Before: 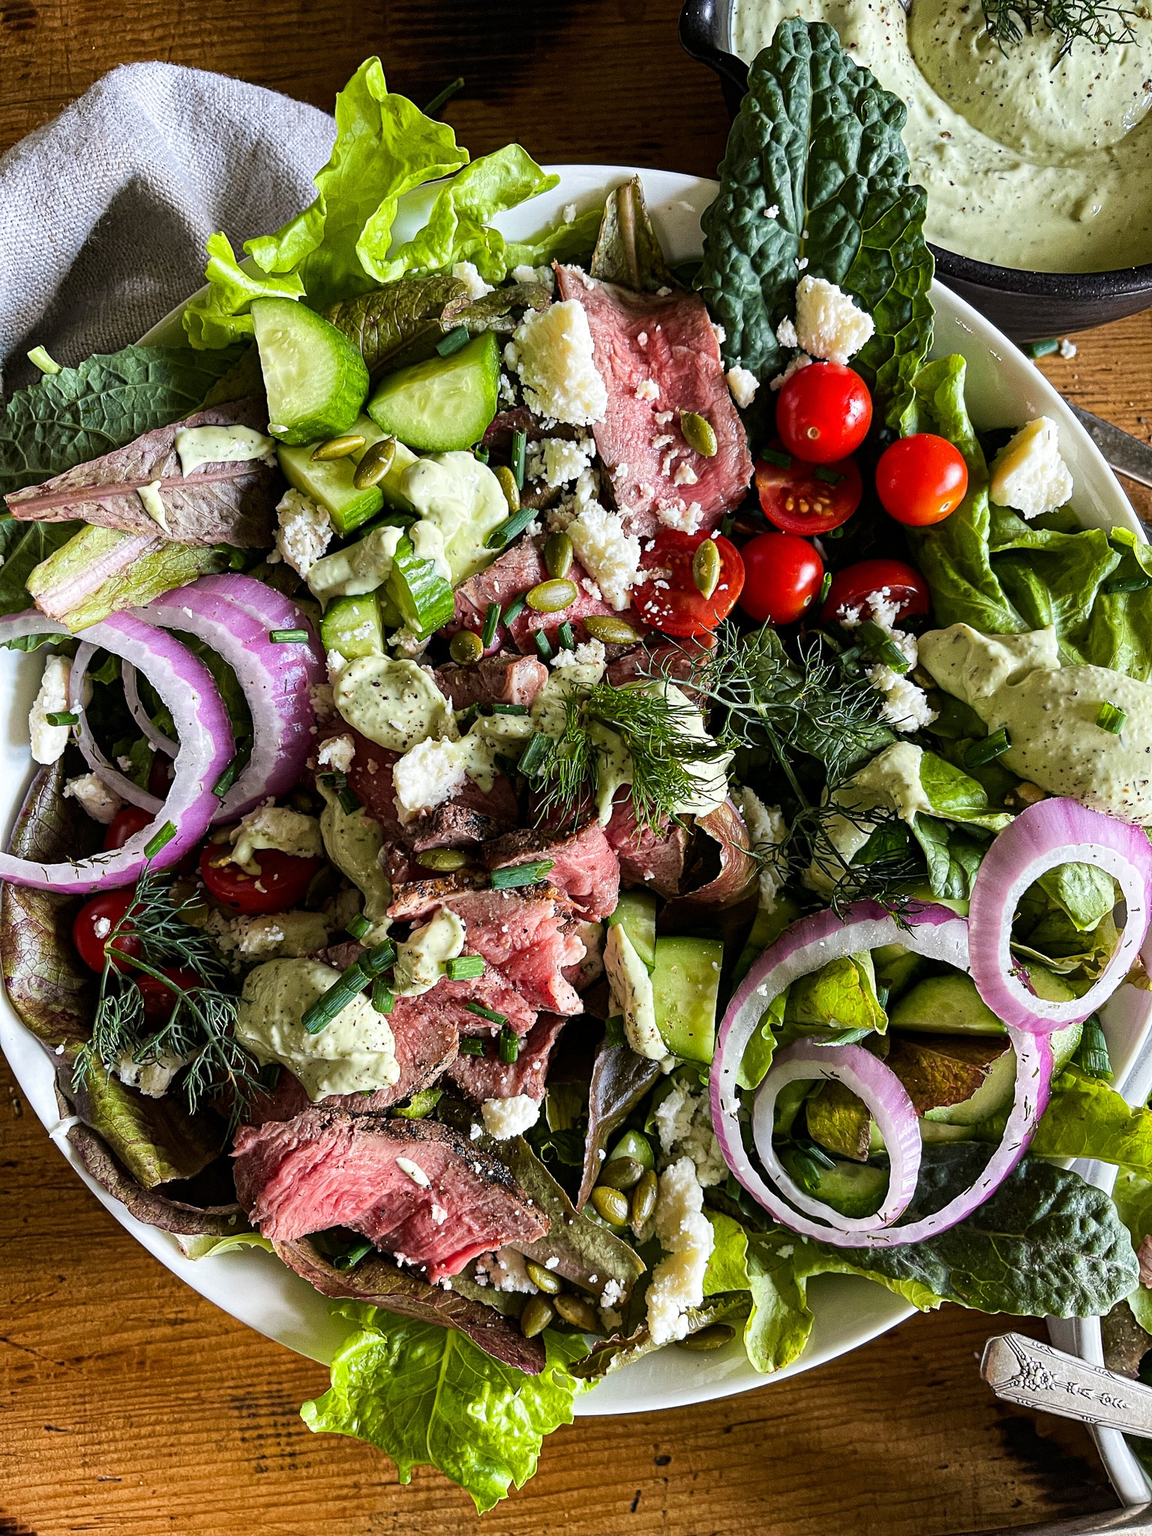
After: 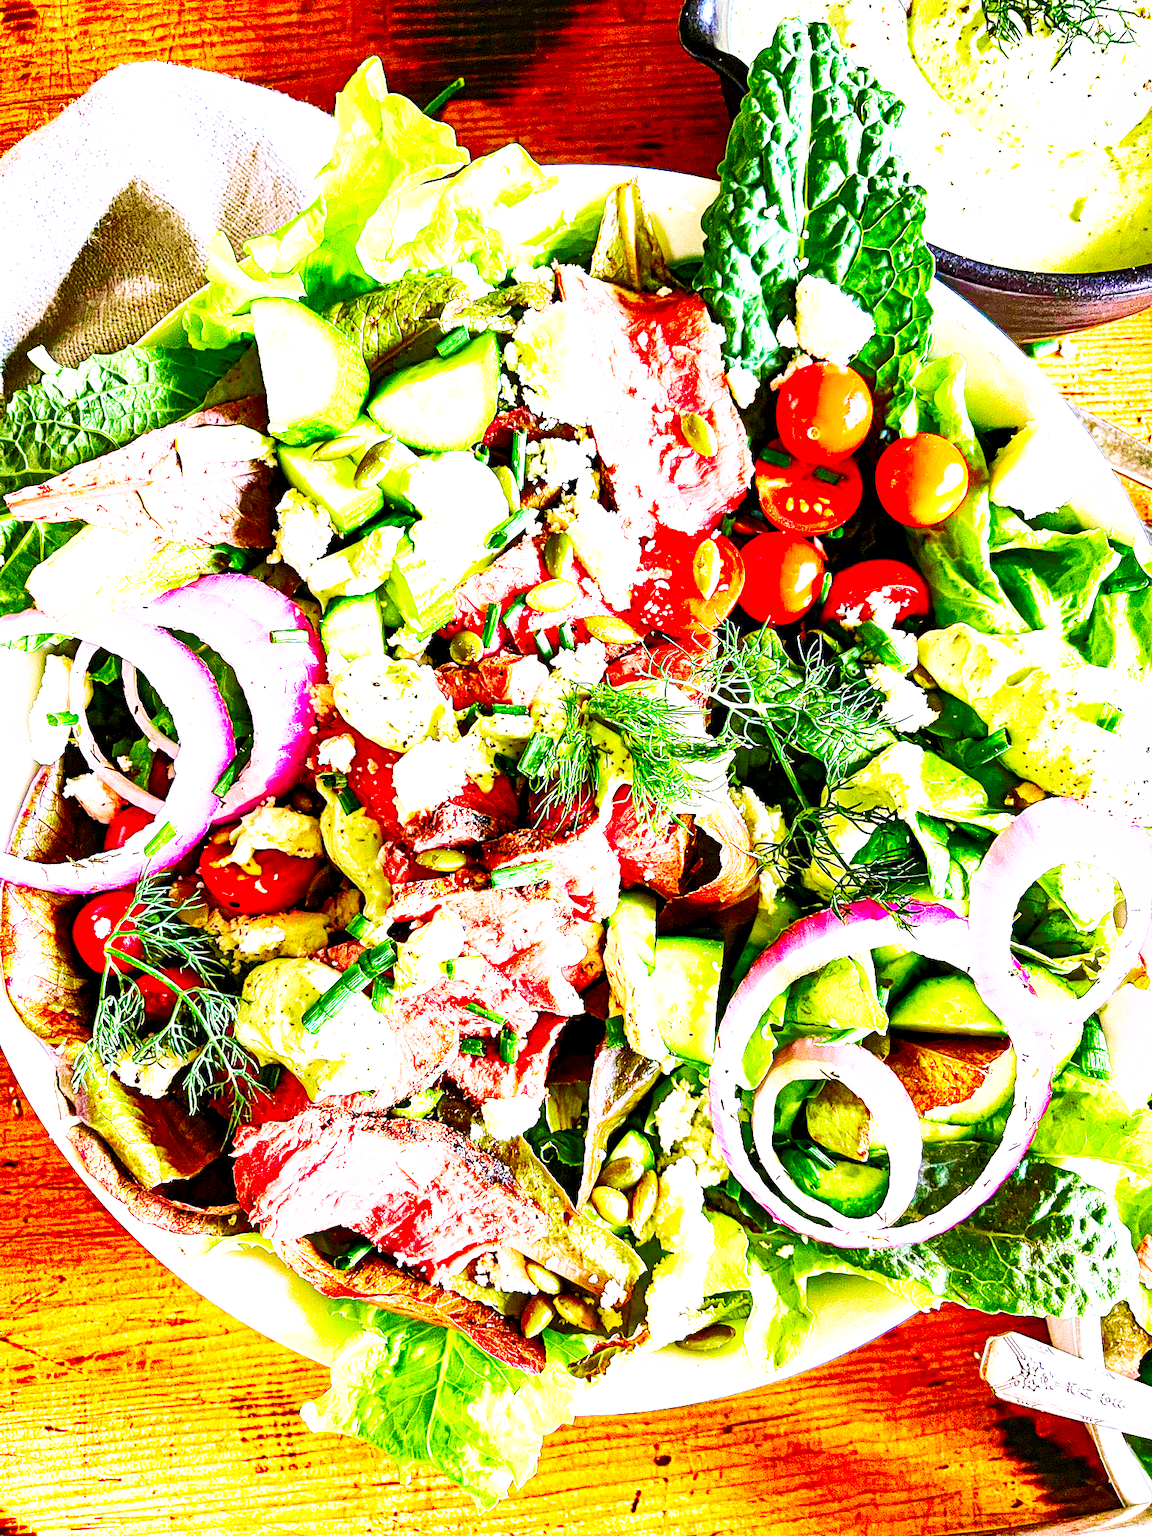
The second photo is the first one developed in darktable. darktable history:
shadows and highlights: low approximation 0.01, soften with gaussian
velvia: on, module defaults
base curve: curves: ch0 [(0, 0) (0.007, 0.004) (0.027, 0.03) (0.046, 0.07) (0.207, 0.54) (0.442, 0.872) (0.673, 0.972) (1, 1)], fusion 1, preserve colors none
exposure: black level correction 0, exposure 1.74 EV, compensate exposure bias true, compensate highlight preservation false
color correction: highlights a* 1.63, highlights b* -1.82, saturation 2.48
